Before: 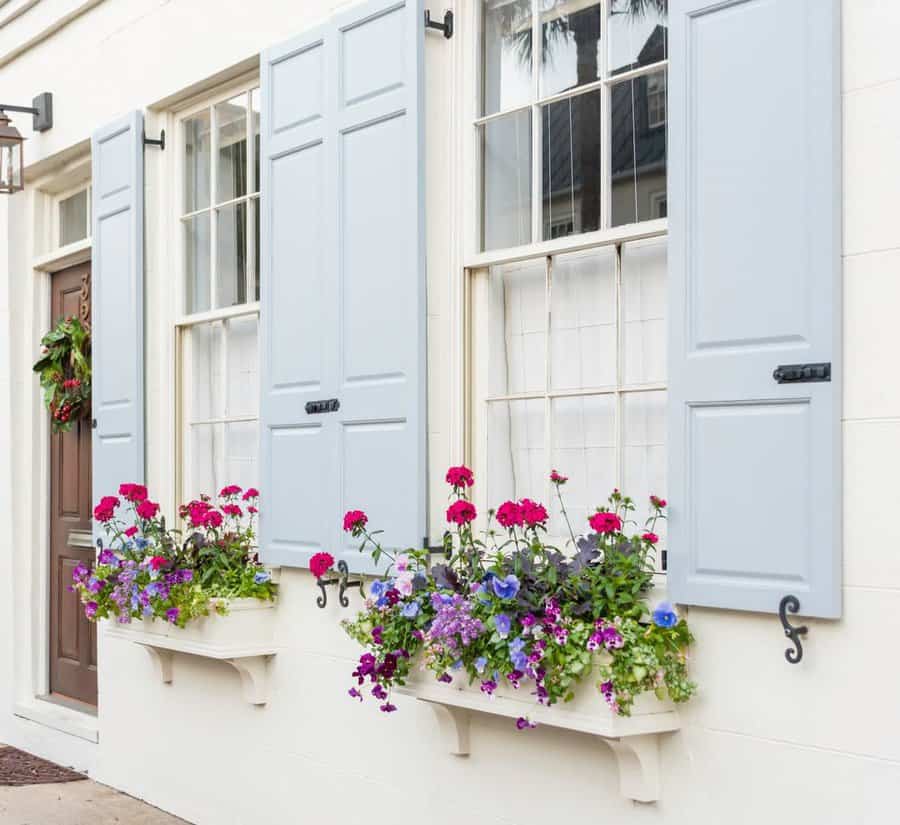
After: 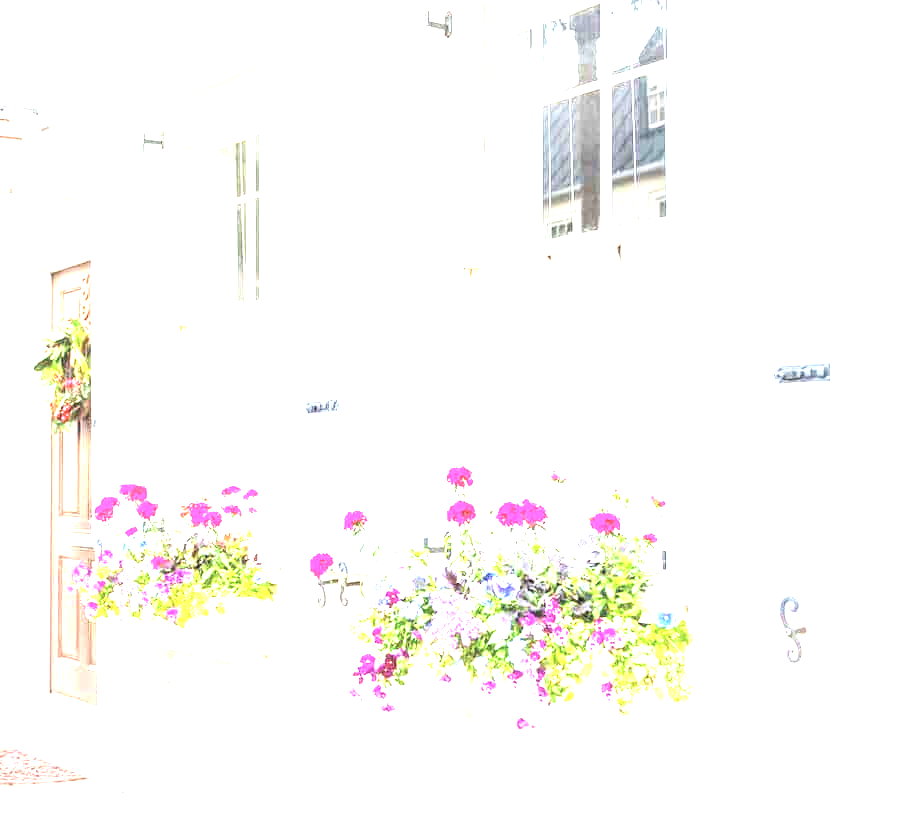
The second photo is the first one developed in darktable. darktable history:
levels: levels [0.055, 0.477, 0.9]
crop and rotate: left 0.095%, bottom 0.008%
exposure: exposure 2.233 EV, compensate highlight preservation false
local contrast: detail 130%
contrast brightness saturation: brightness 0.151
